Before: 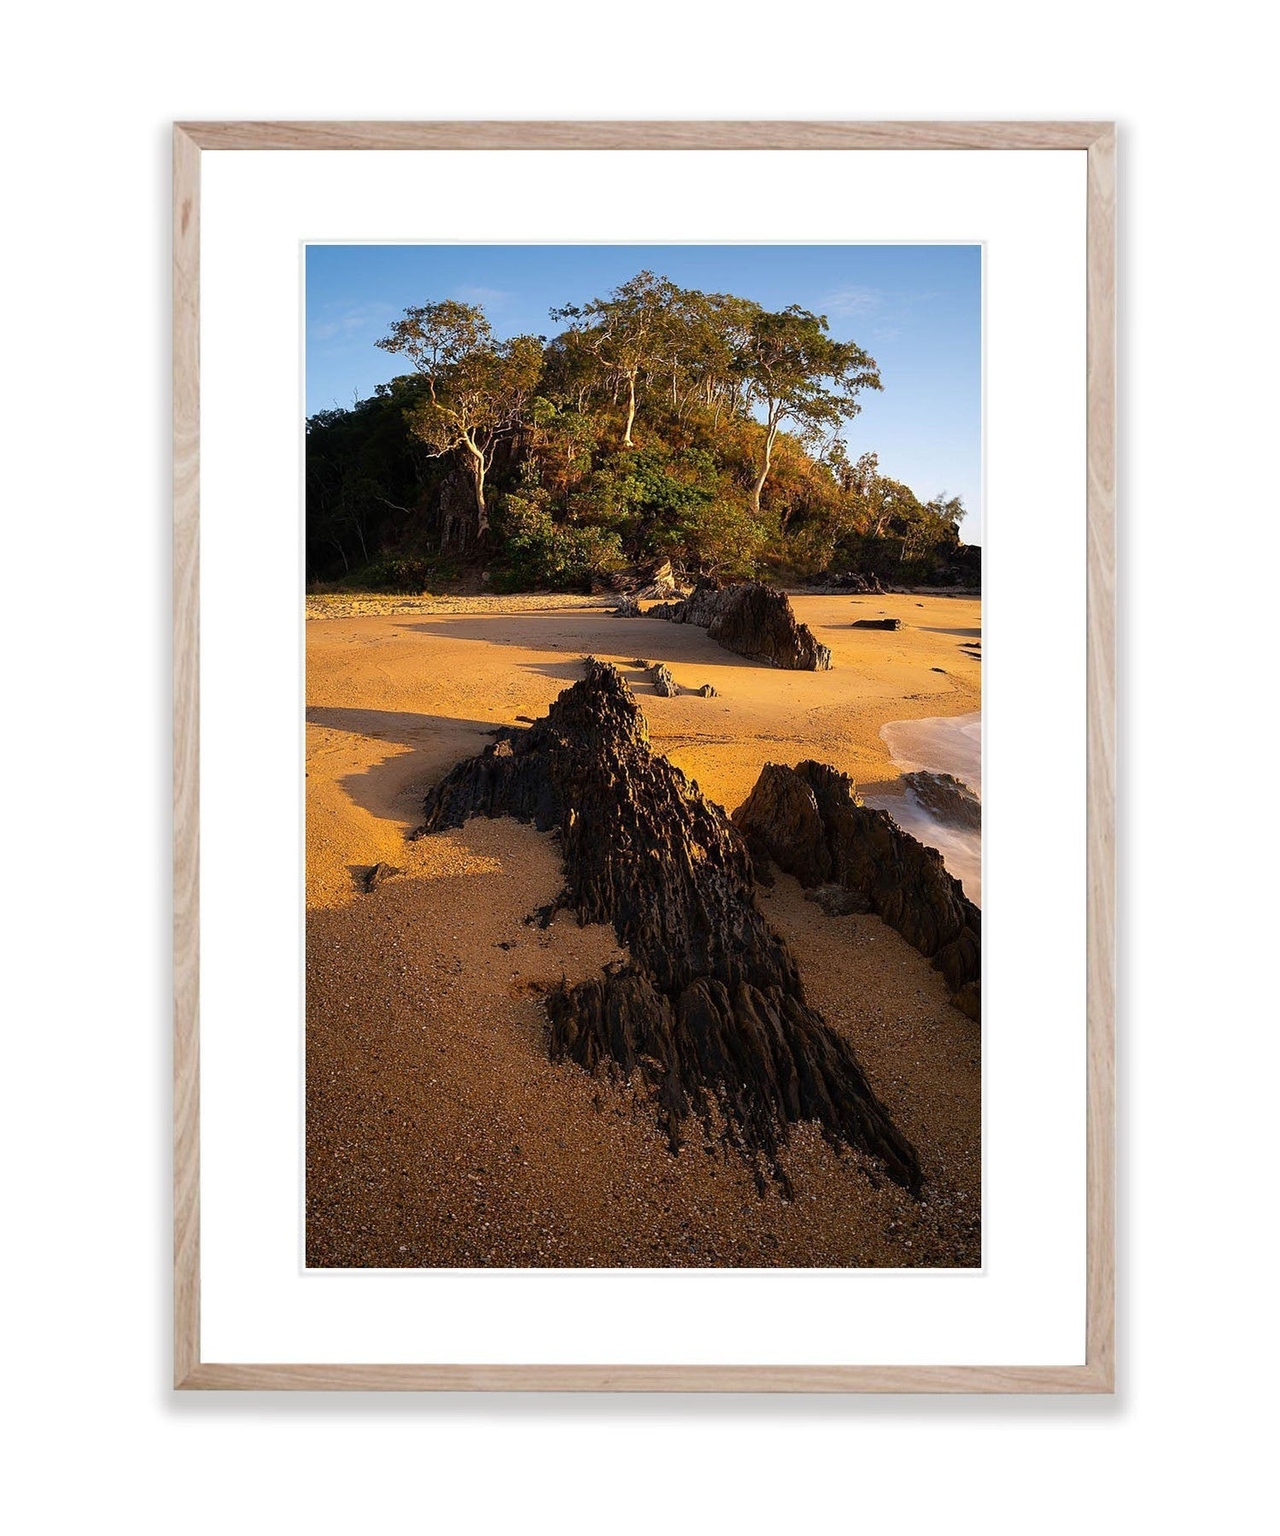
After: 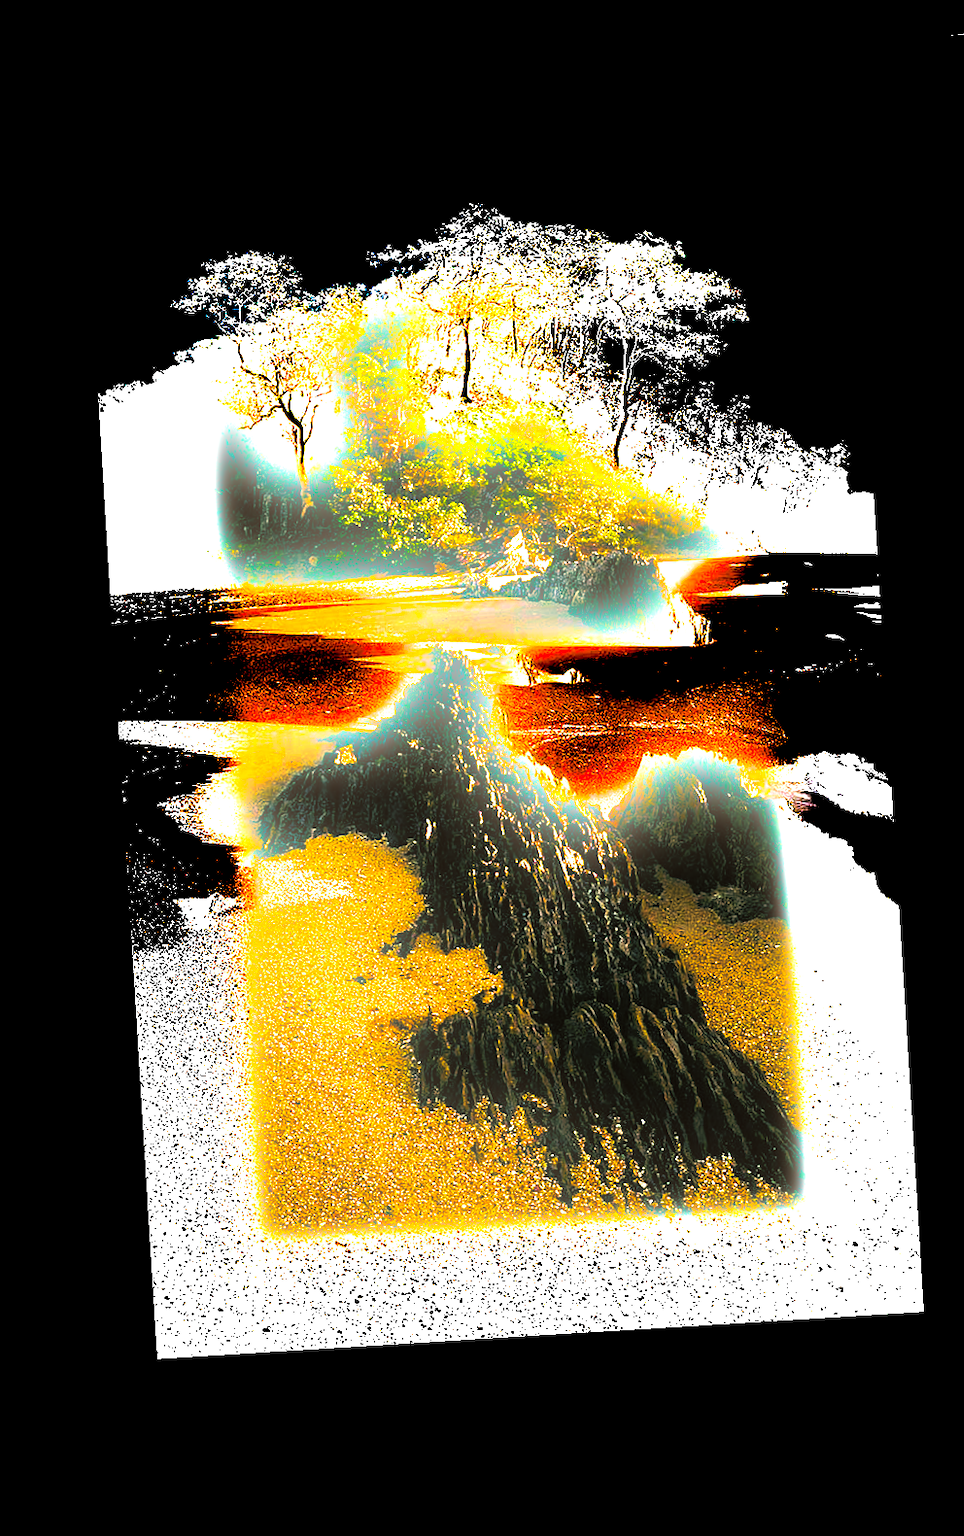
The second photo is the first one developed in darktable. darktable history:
crop: left 15.419%, right 17.914%
split-toning: shadows › hue 32.4°, shadows › saturation 0.51, highlights › hue 180°, highlights › saturation 0, balance -60.17, compress 55.19%
color balance: lift [1.005, 0.99, 1.007, 1.01], gamma [1, 0.979, 1.011, 1.021], gain [0.923, 1.098, 1.025, 0.902], input saturation 90.45%, contrast 7.73%, output saturation 105.91%
exposure: black level correction 0, exposure 1.1 EV, compensate exposure bias true, compensate highlight preservation false
color balance rgb: linear chroma grading › global chroma 20%, perceptual saturation grading › global saturation 65%, perceptual saturation grading › highlights 60%, perceptual saturation grading › mid-tones 50%, perceptual saturation grading › shadows 50%, perceptual brilliance grading › global brilliance 30%, perceptual brilliance grading › highlights 50%, perceptual brilliance grading › mid-tones 50%, perceptual brilliance grading › shadows -22%, global vibrance 20%
color correction: highlights a* -4.98, highlights b* -3.76, shadows a* 3.83, shadows b* 4.08
bloom: size 9%, threshold 100%, strength 7%
rotate and perspective: rotation -3.52°, crop left 0.036, crop right 0.964, crop top 0.081, crop bottom 0.919
